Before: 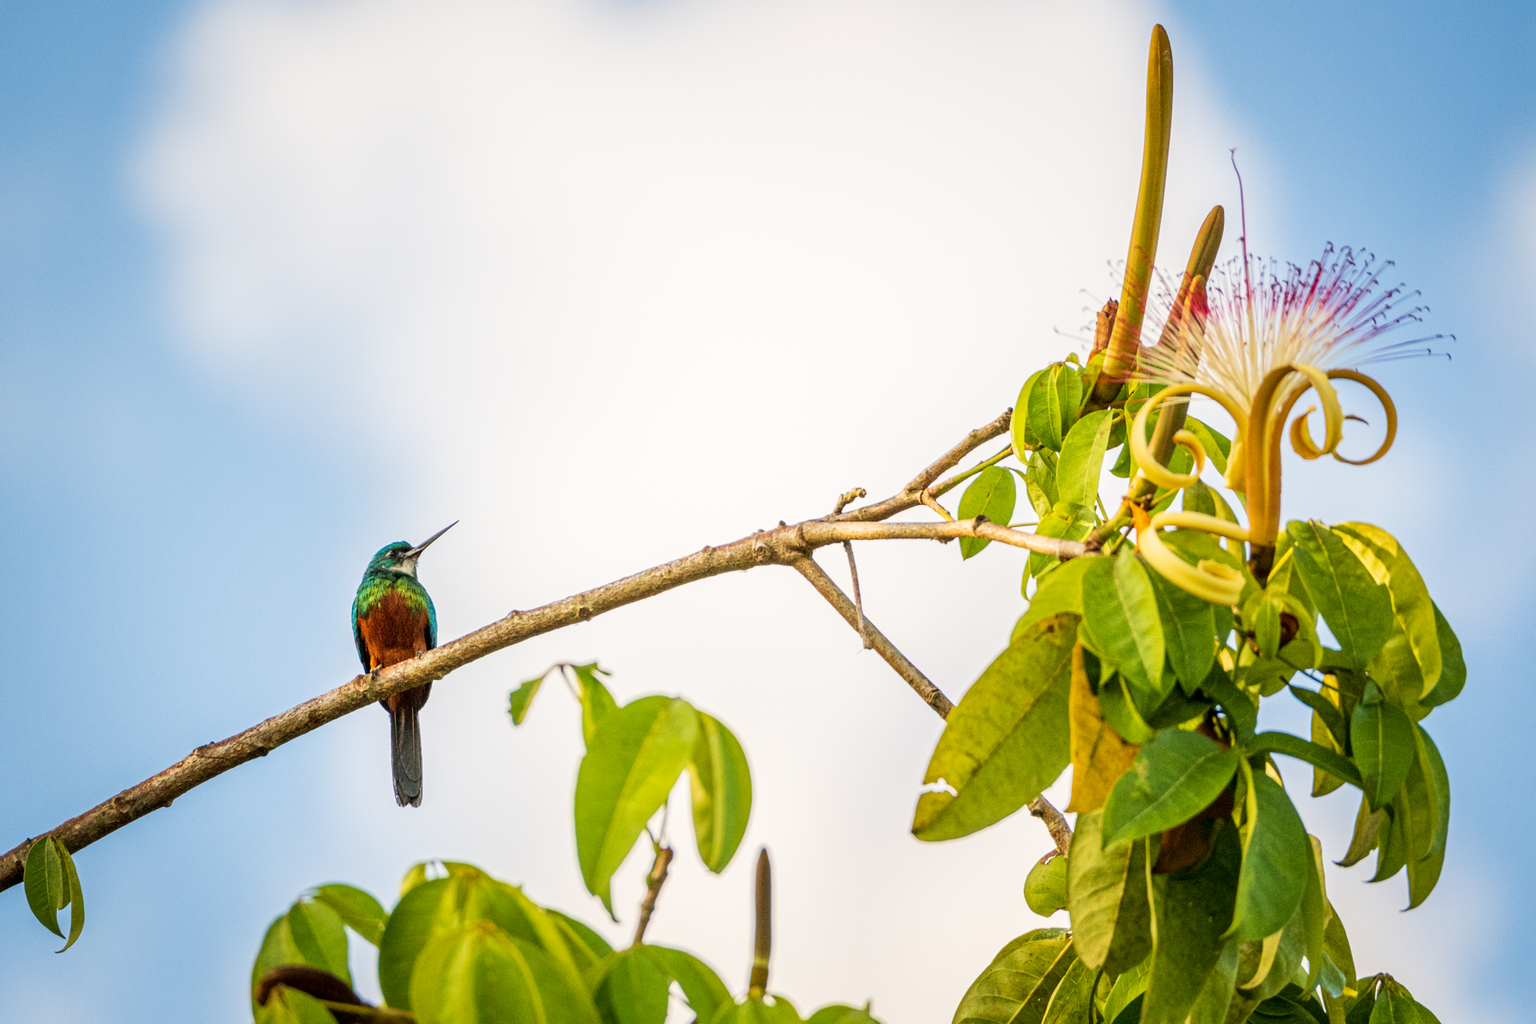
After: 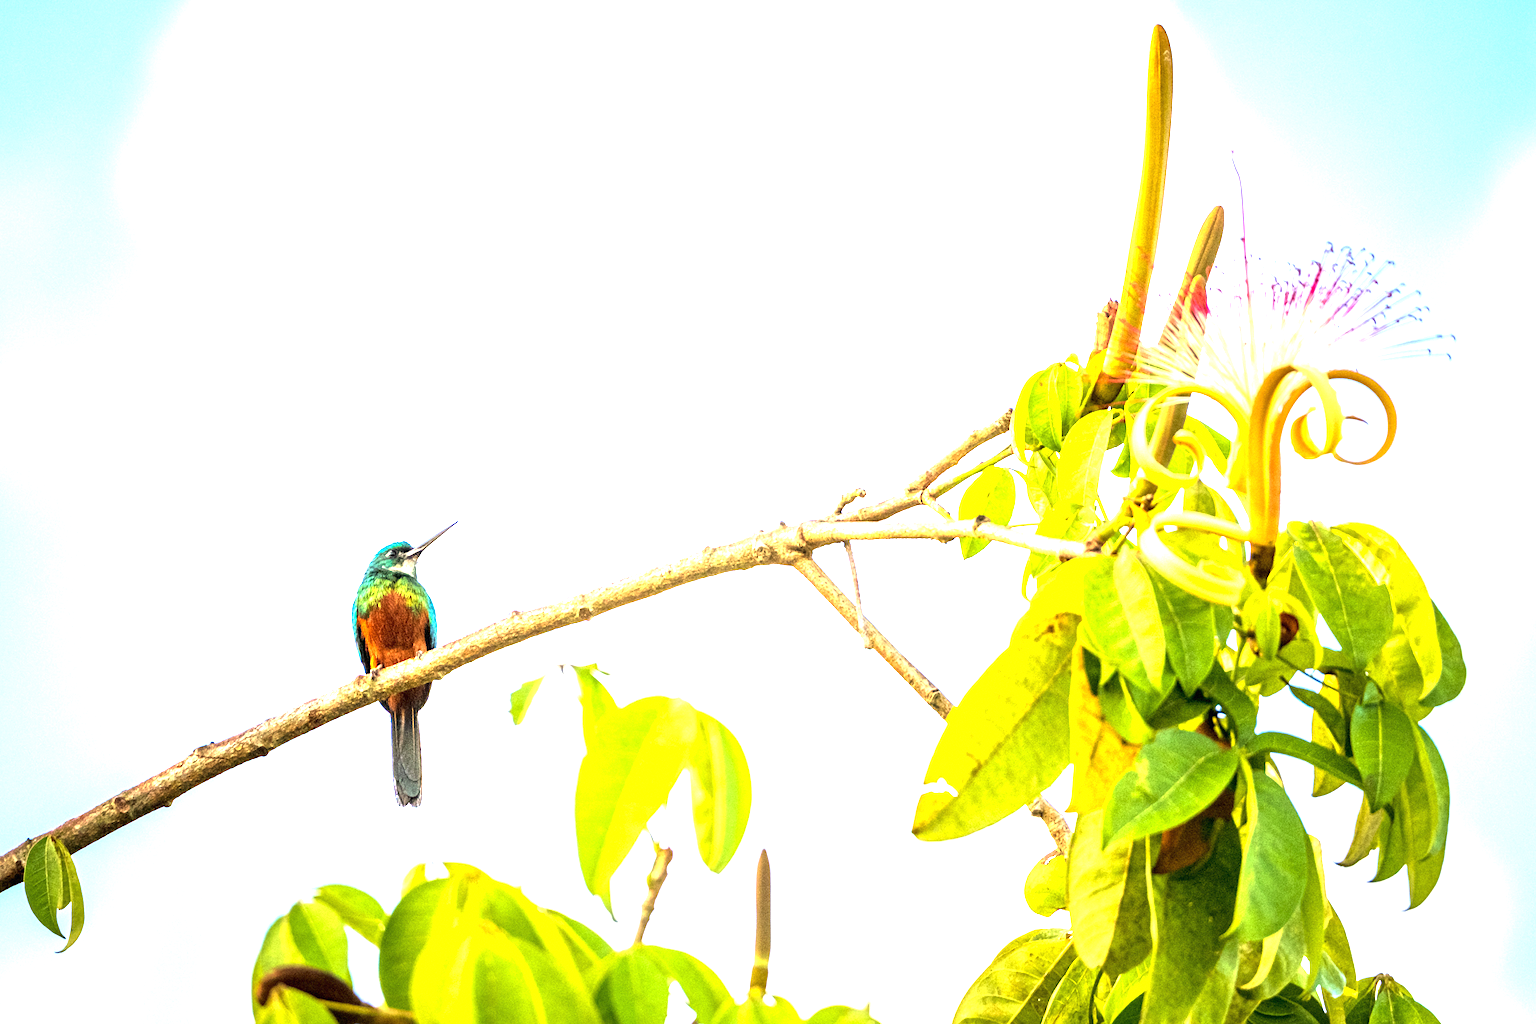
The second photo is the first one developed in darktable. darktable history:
exposure: black level correction 0, exposure 1.739 EV, compensate highlight preservation false
